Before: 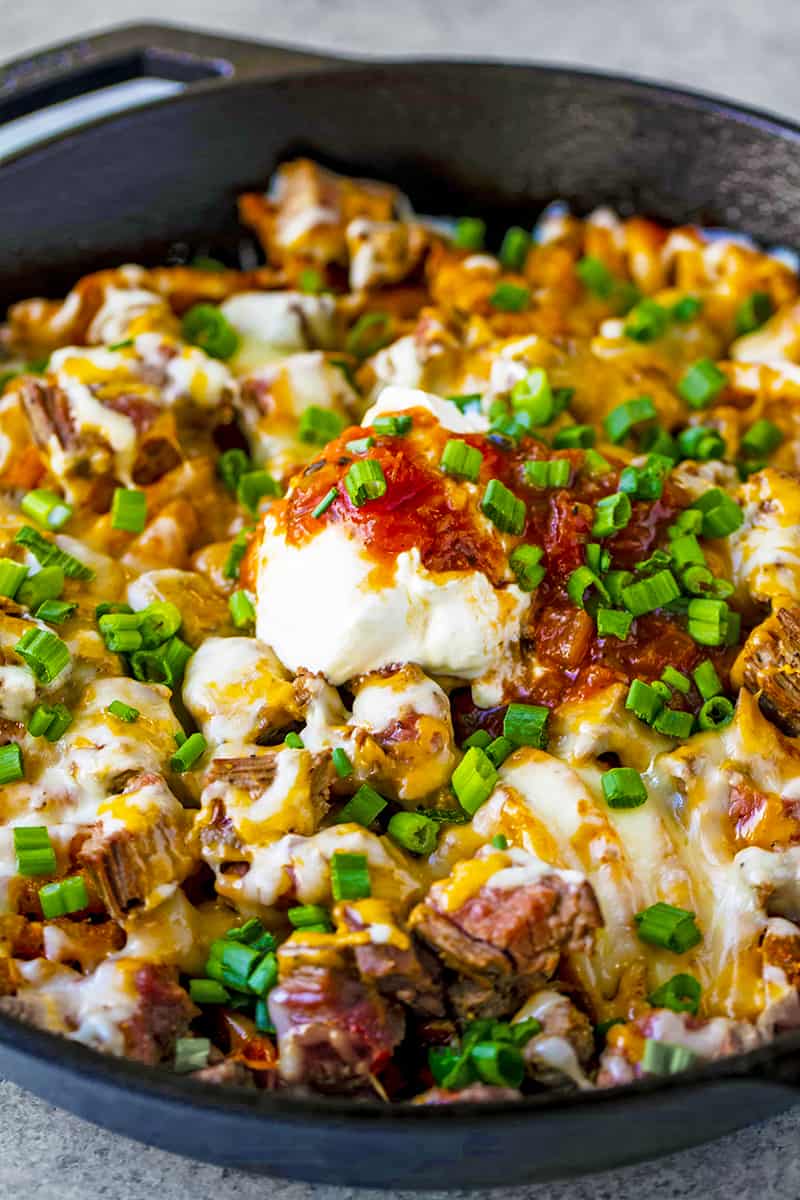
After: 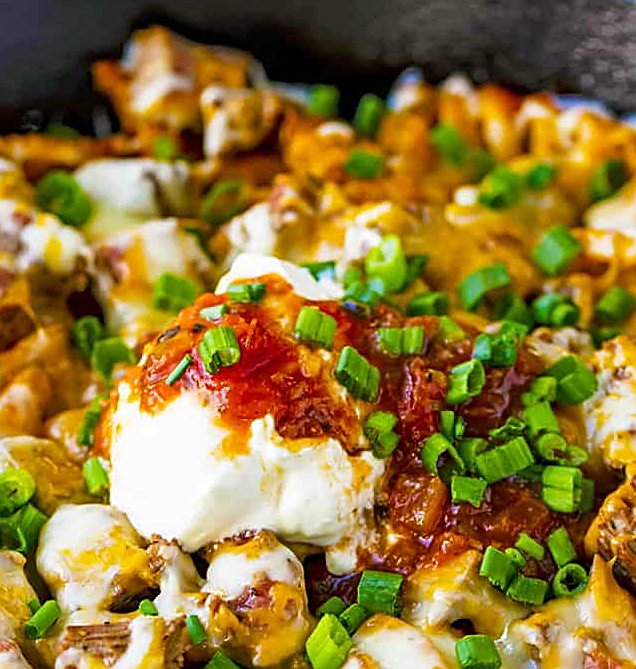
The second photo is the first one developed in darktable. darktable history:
crop: left 18.321%, top 11.089%, right 2.113%, bottom 33.11%
sharpen: on, module defaults
